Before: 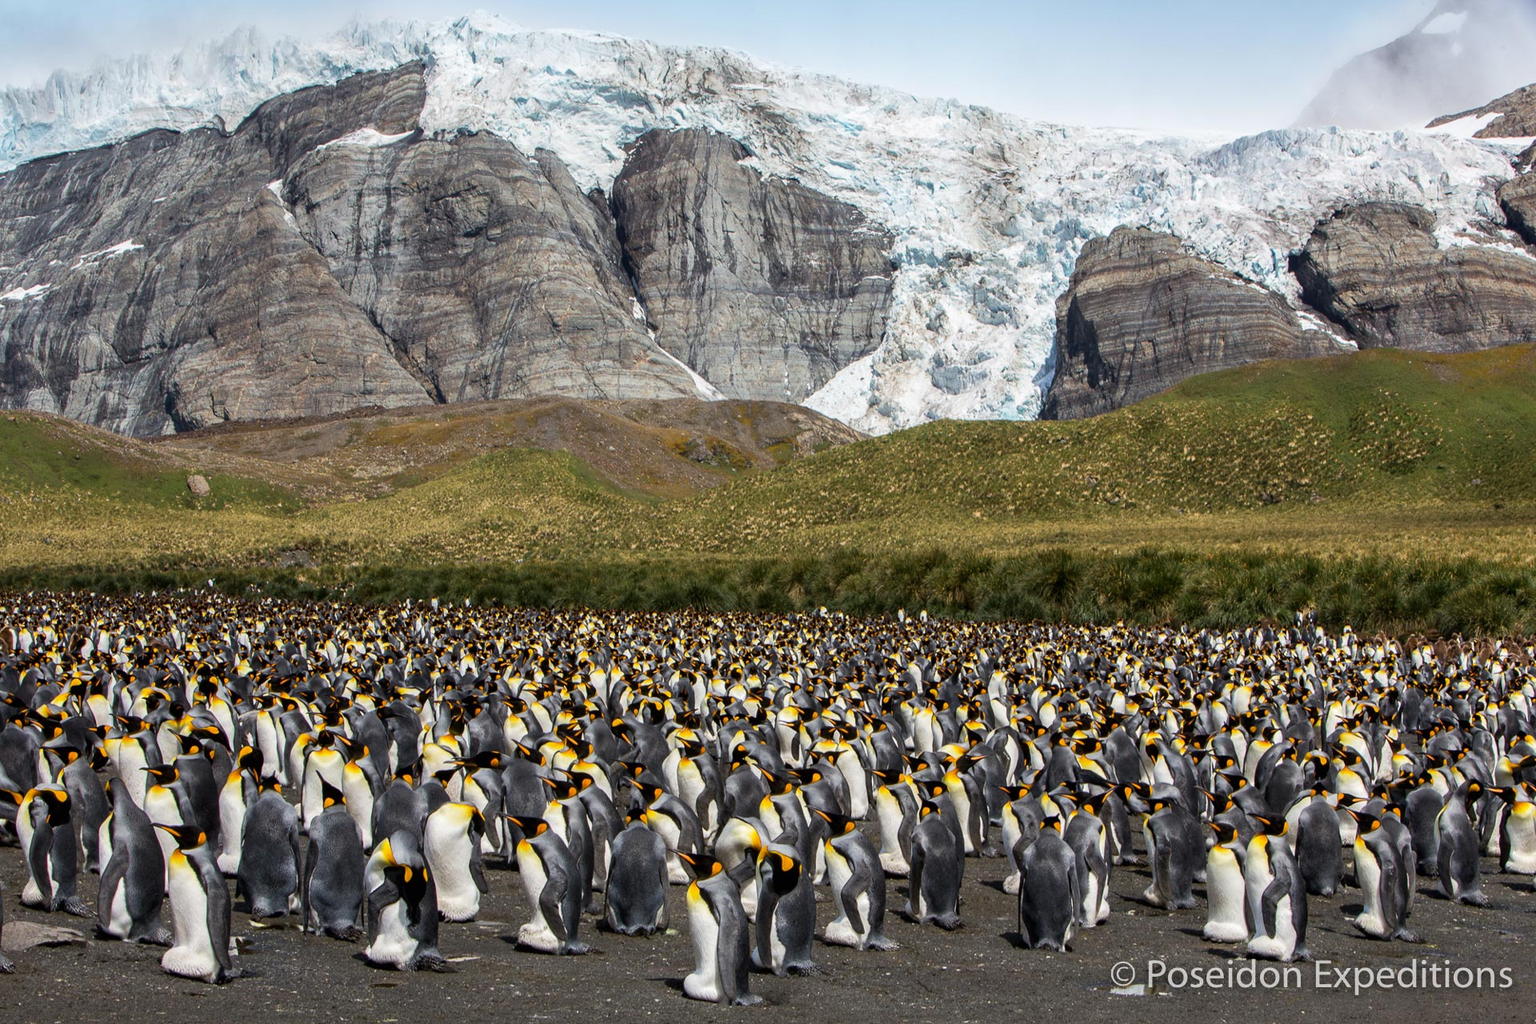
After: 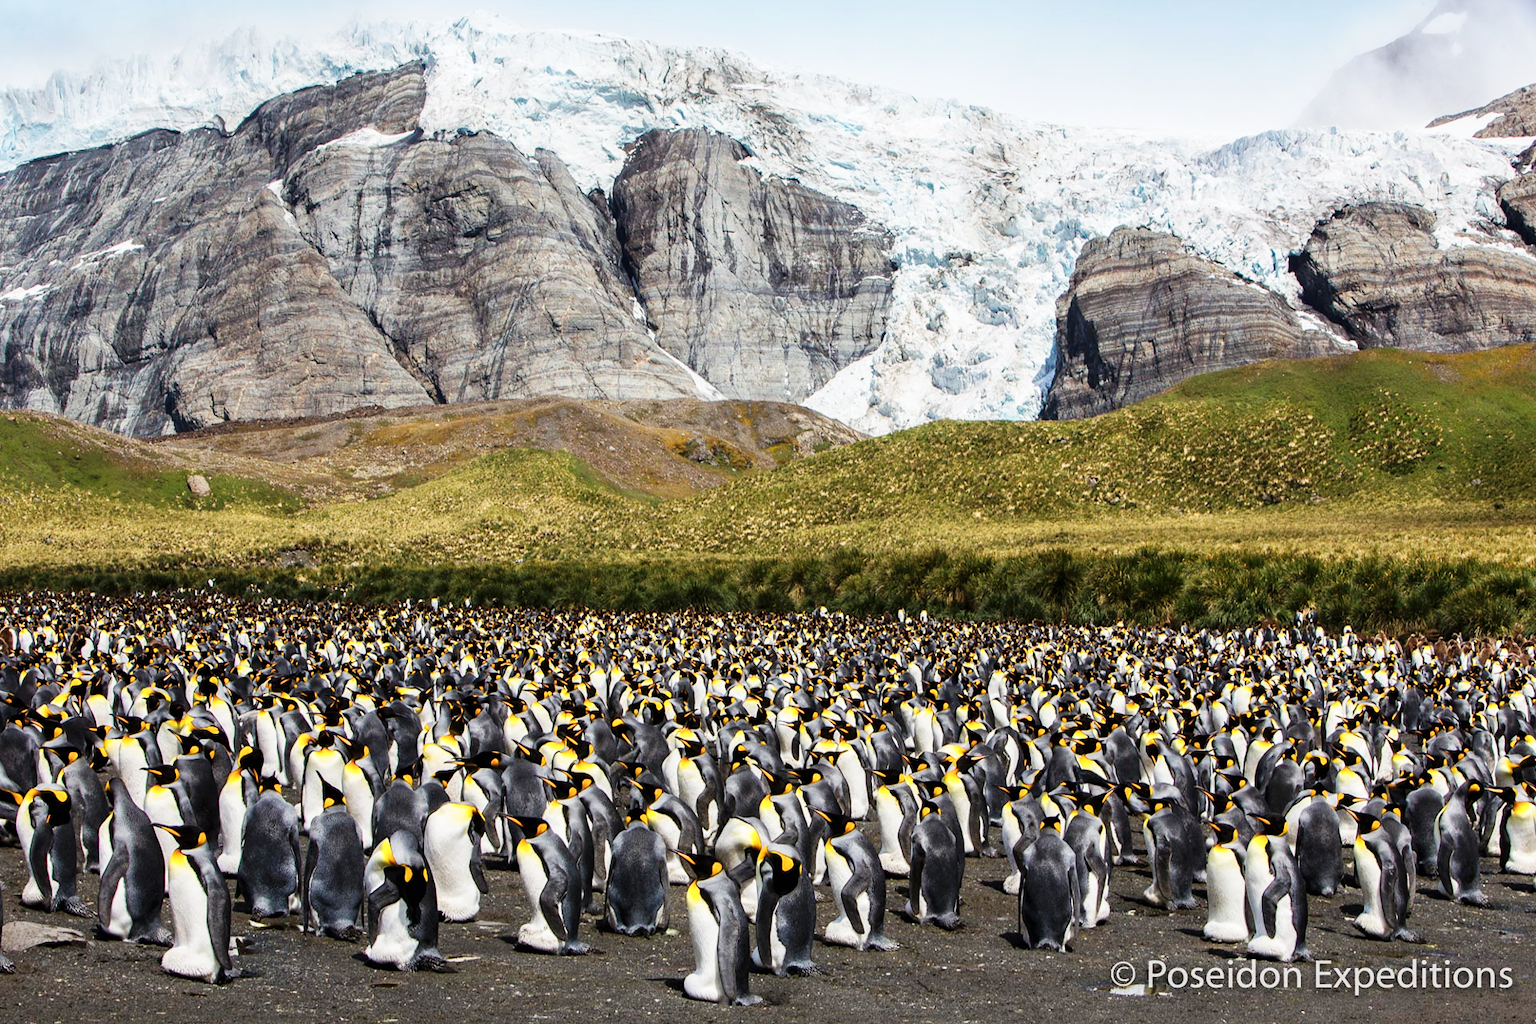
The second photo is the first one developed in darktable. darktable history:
base curve: curves: ch0 [(0, 0) (0.032, 0.025) (0.121, 0.166) (0.206, 0.329) (0.605, 0.79) (1, 1)], preserve colors none
color zones: curves: ch0 [(0, 0.558) (0.143, 0.559) (0.286, 0.529) (0.429, 0.505) (0.571, 0.5) (0.714, 0.5) (0.857, 0.5) (1, 0.558)]; ch1 [(0, 0.469) (0.01, 0.469) (0.12, 0.446) (0.248, 0.469) (0.5, 0.5) (0.748, 0.5) (0.99, 0.469) (1, 0.469)]
